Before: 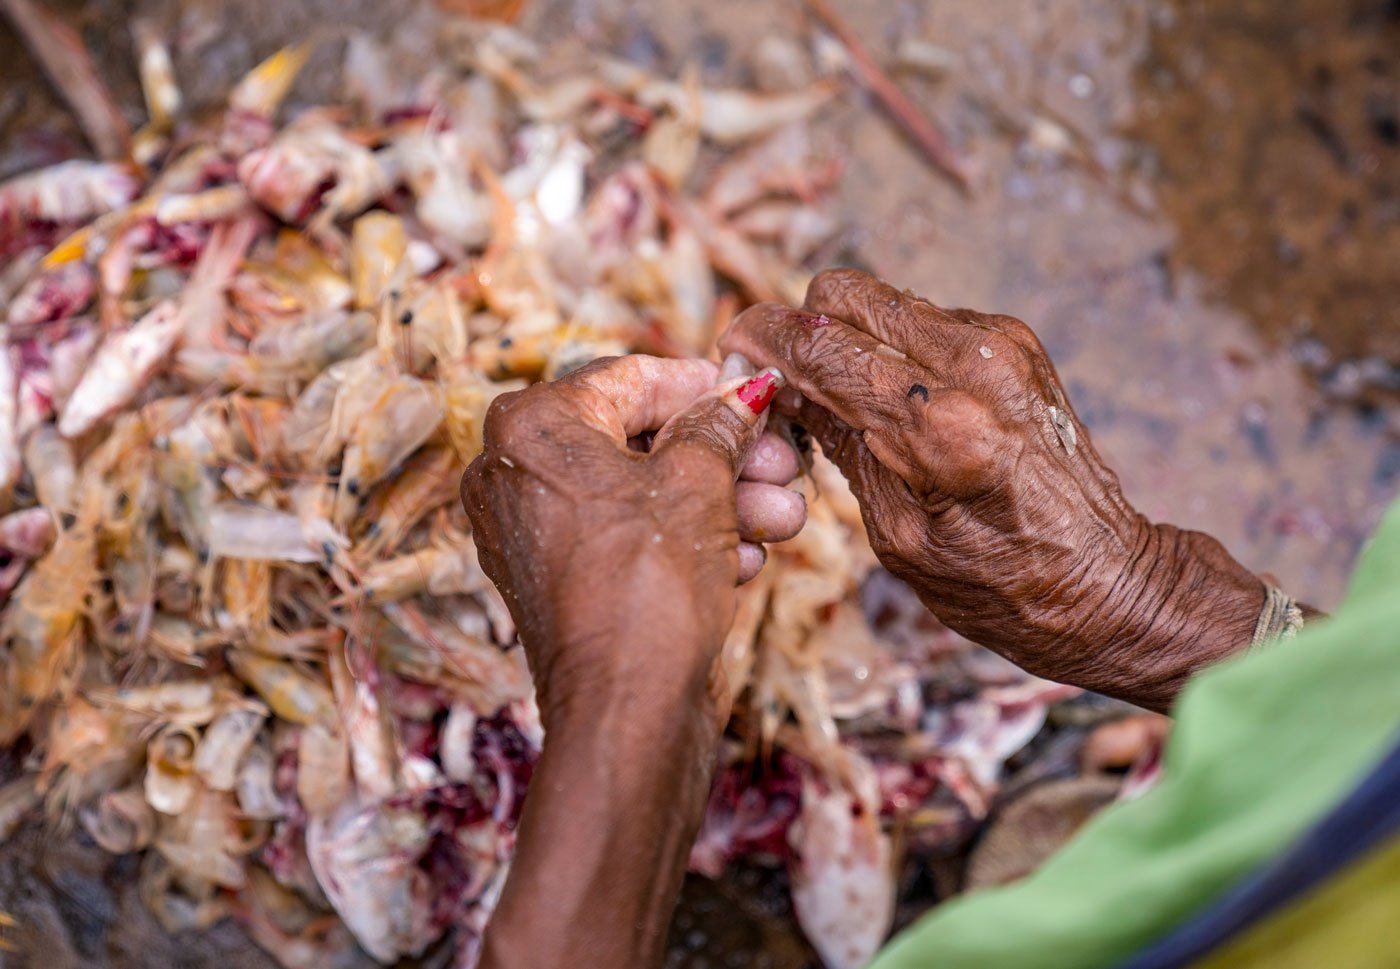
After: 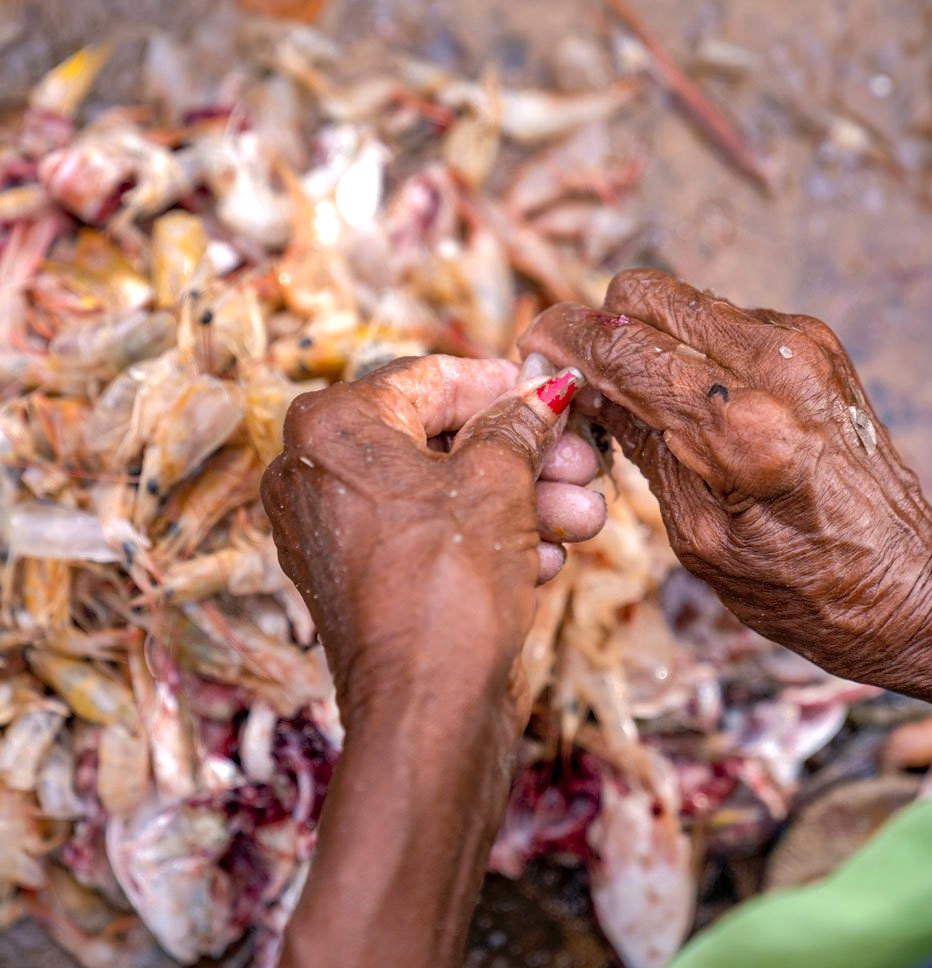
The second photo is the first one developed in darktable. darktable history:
crop and rotate: left 14.406%, right 18.989%
shadows and highlights: on, module defaults
tone equalizer: -8 EV -0.385 EV, -7 EV -0.408 EV, -6 EV -0.322 EV, -5 EV -0.261 EV, -3 EV 0.195 EV, -2 EV 0.334 EV, -1 EV 0.372 EV, +0 EV 0.437 EV
